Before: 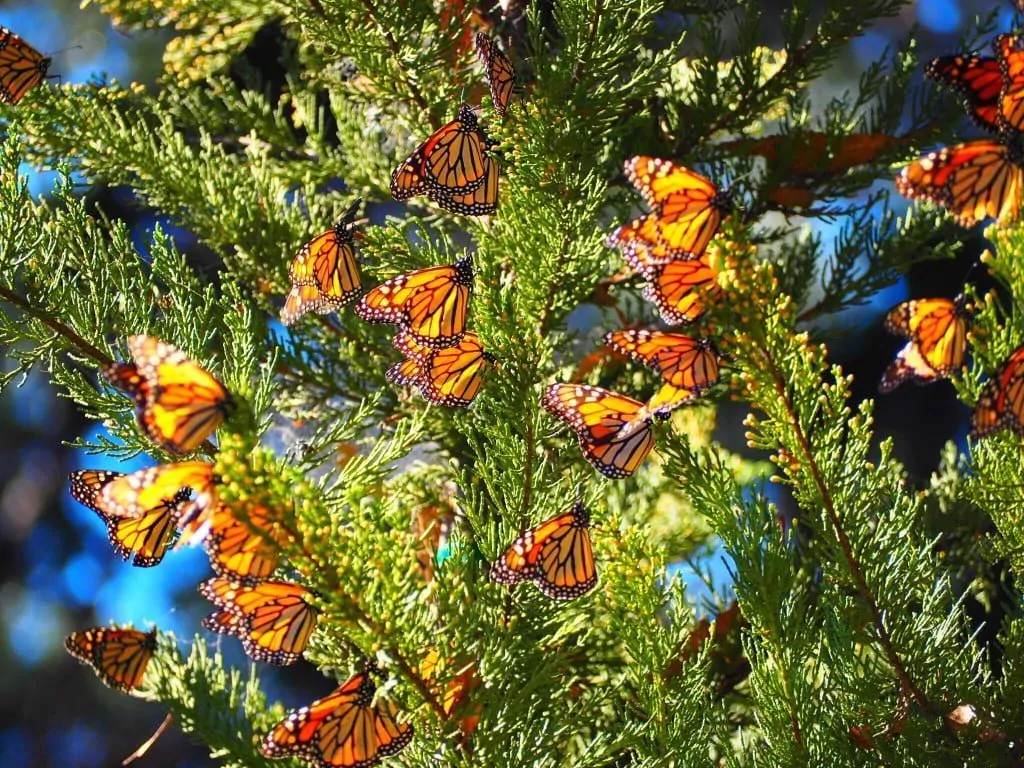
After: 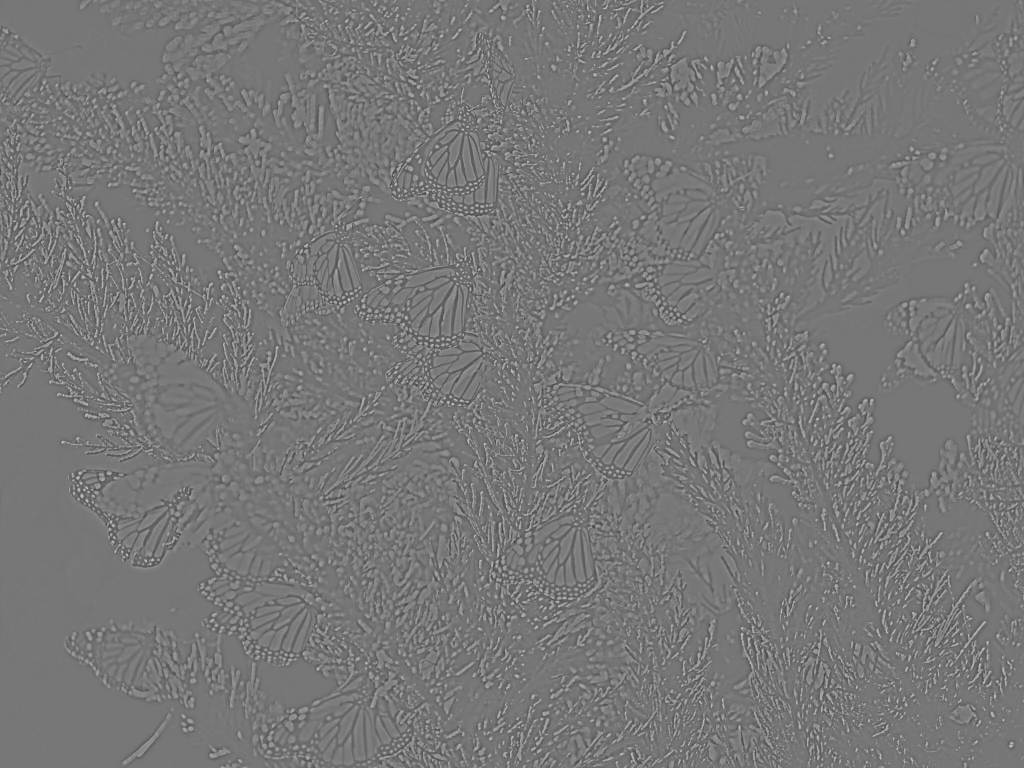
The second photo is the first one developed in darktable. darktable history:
sharpen: on, module defaults
highpass: sharpness 5.84%, contrast boost 8.44%
white balance: red 0.988, blue 1.017
